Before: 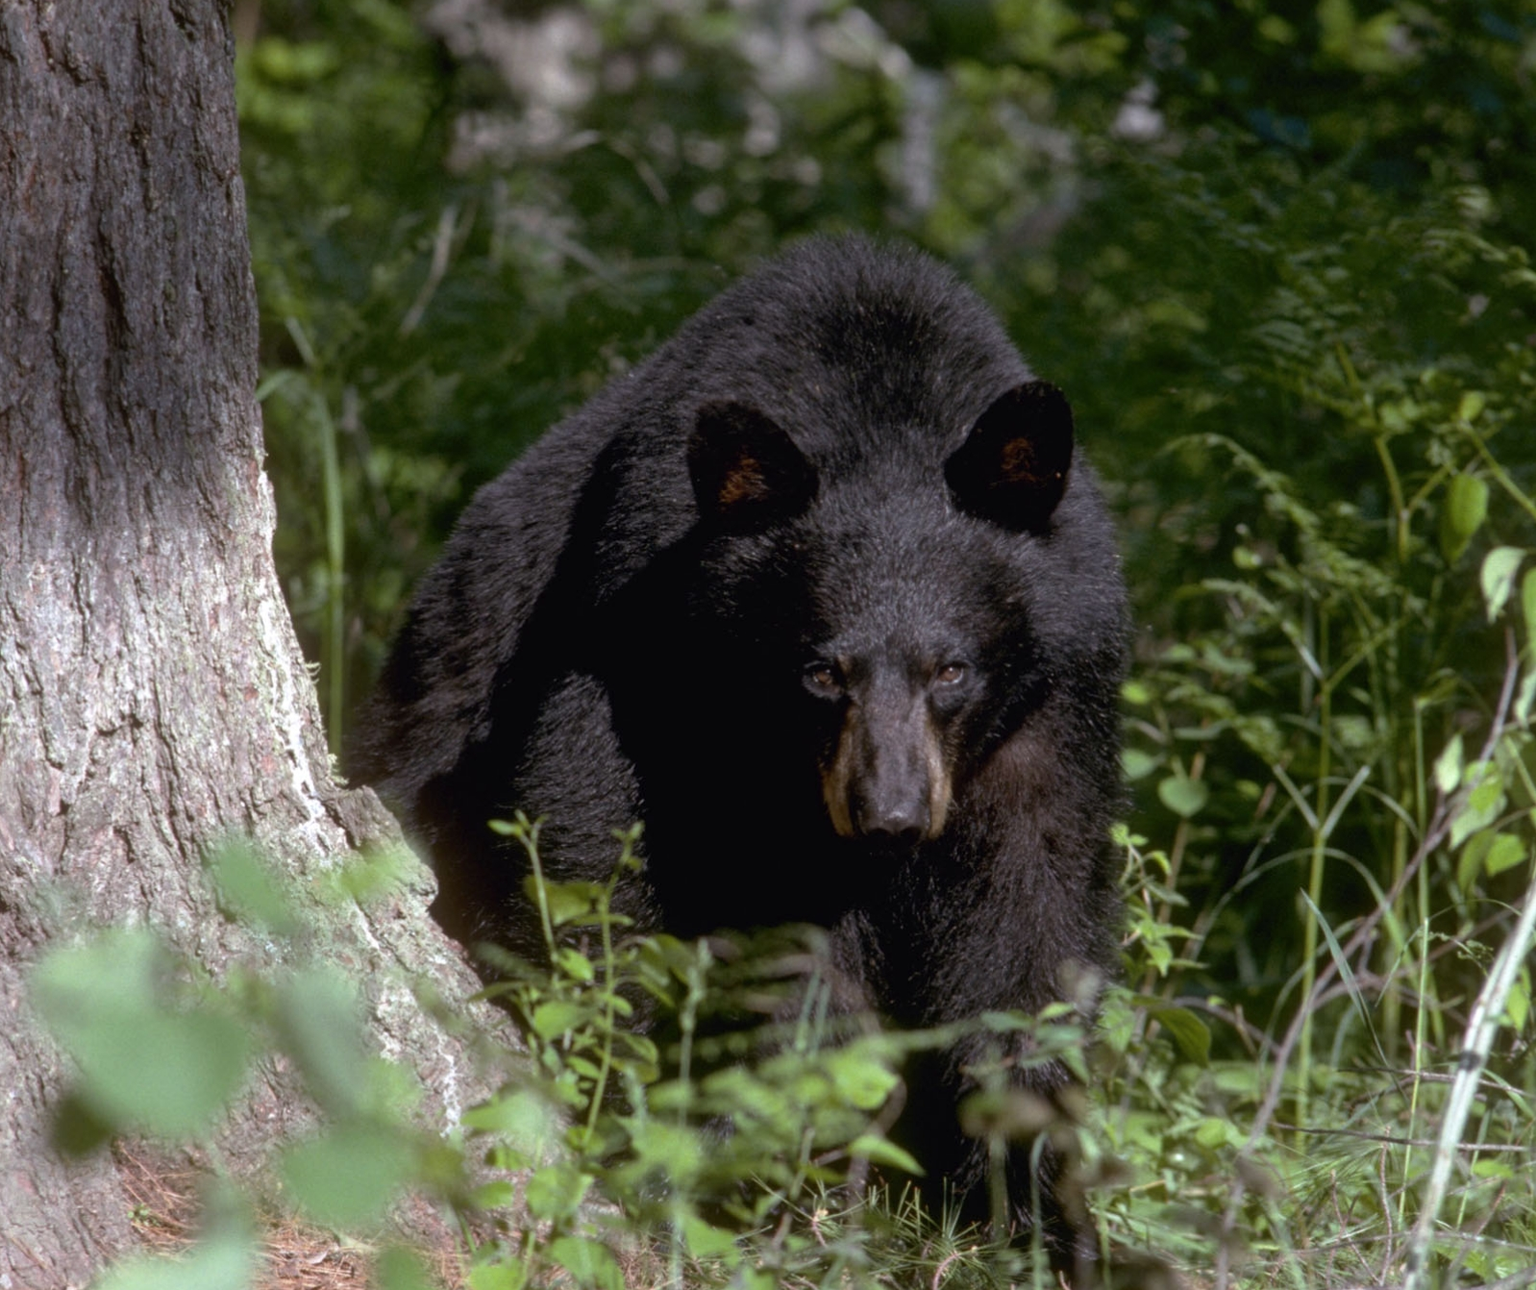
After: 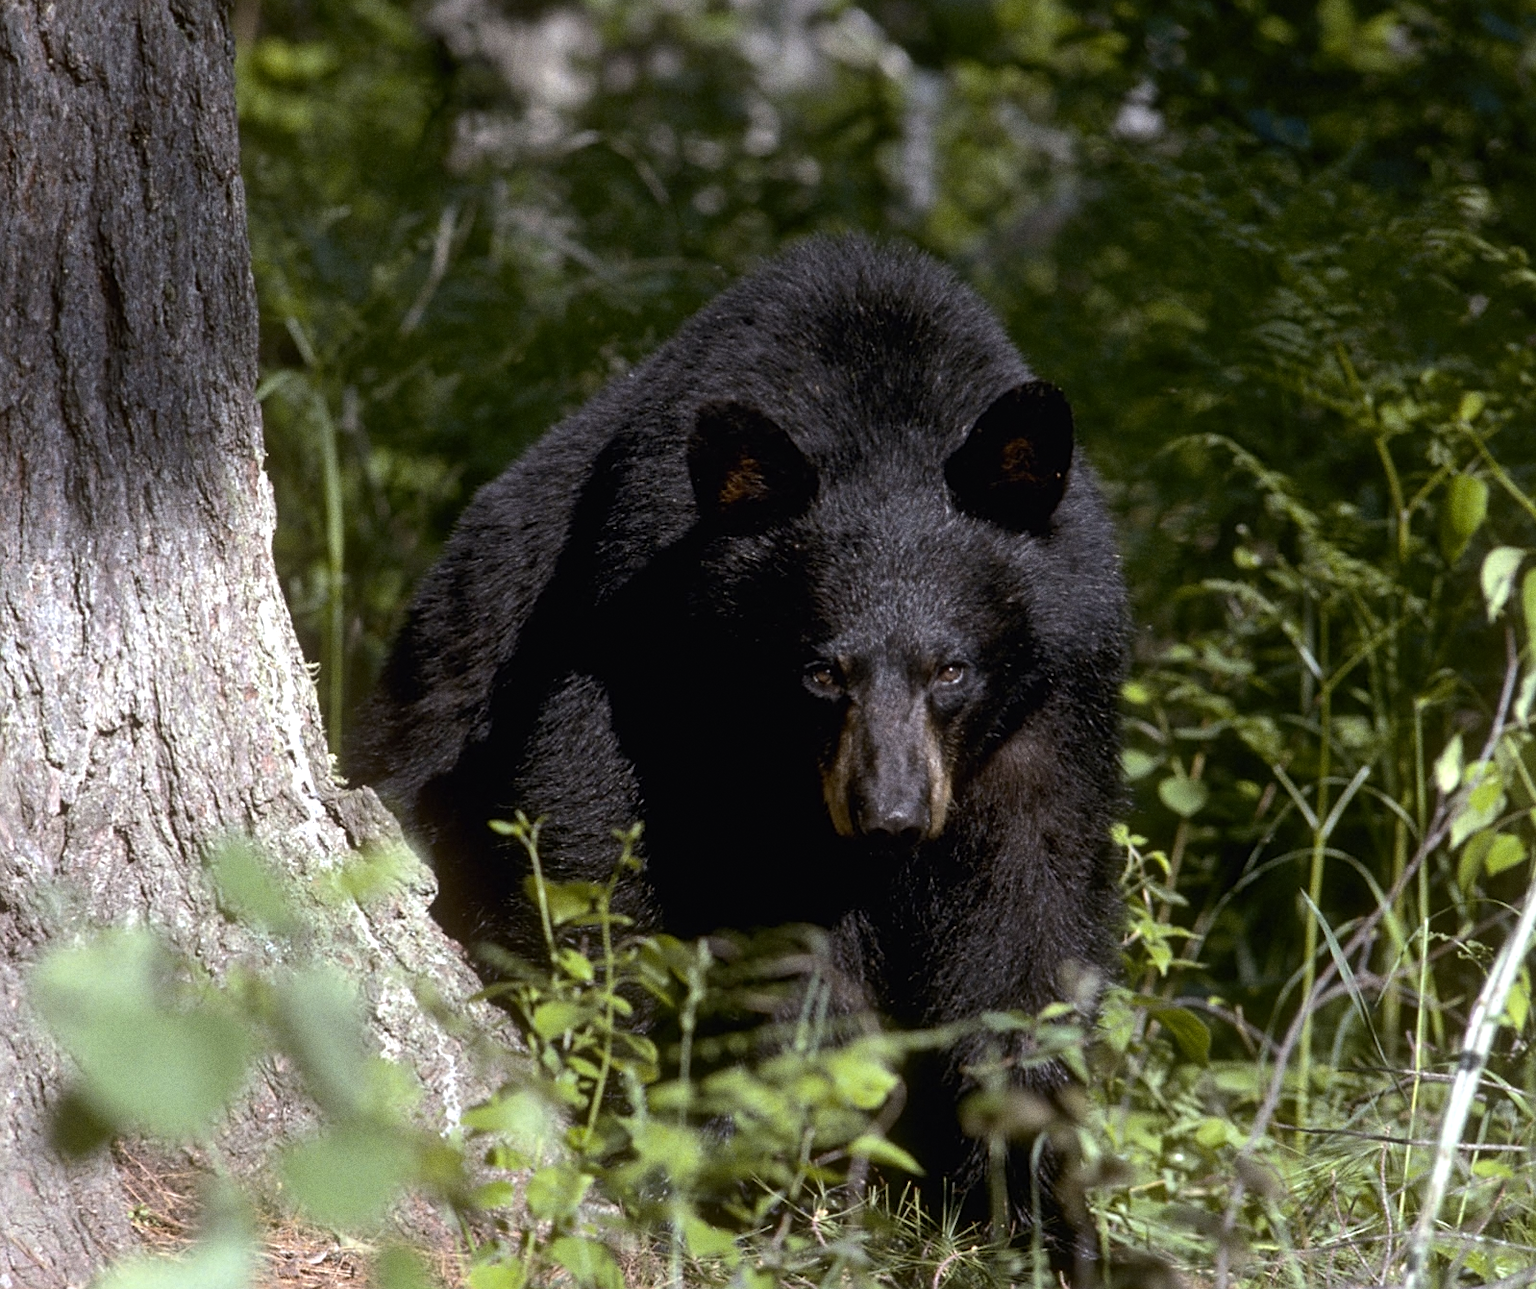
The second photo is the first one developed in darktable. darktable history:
color contrast: green-magenta contrast 0.8, blue-yellow contrast 1.1, unbound 0
grain: coarseness 0.09 ISO
sharpen: on, module defaults
tone equalizer: -8 EV -0.417 EV, -7 EV -0.389 EV, -6 EV -0.333 EV, -5 EV -0.222 EV, -3 EV 0.222 EV, -2 EV 0.333 EV, -1 EV 0.389 EV, +0 EV 0.417 EV, edges refinement/feathering 500, mask exposure compensation -1.57 EV, preserve details no
